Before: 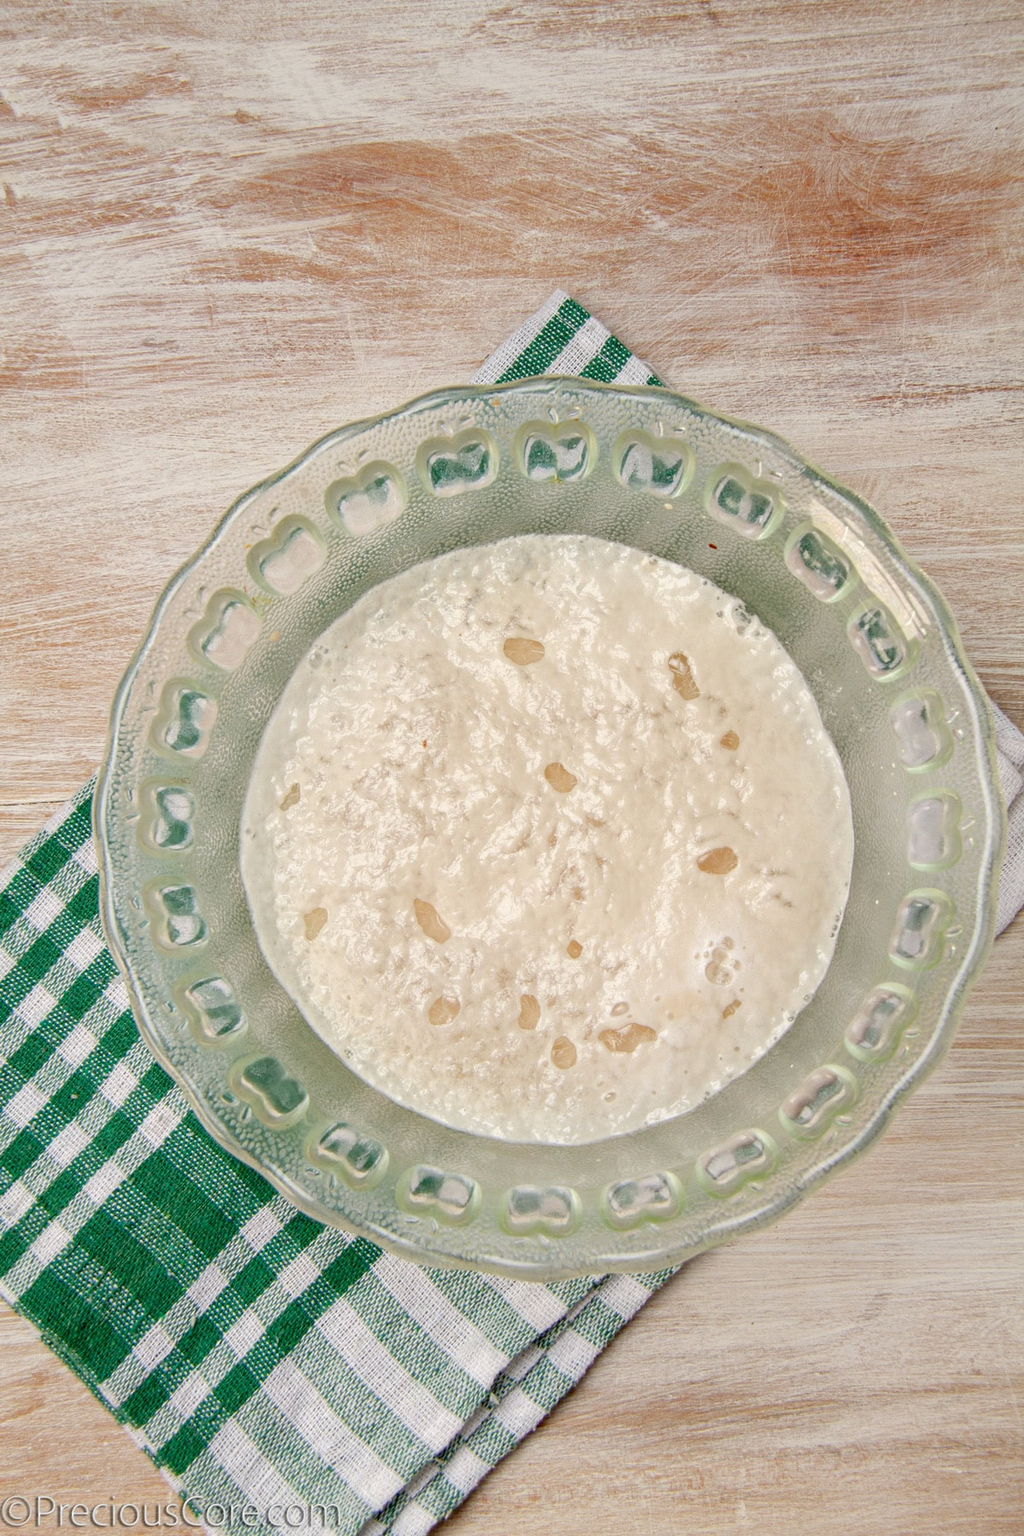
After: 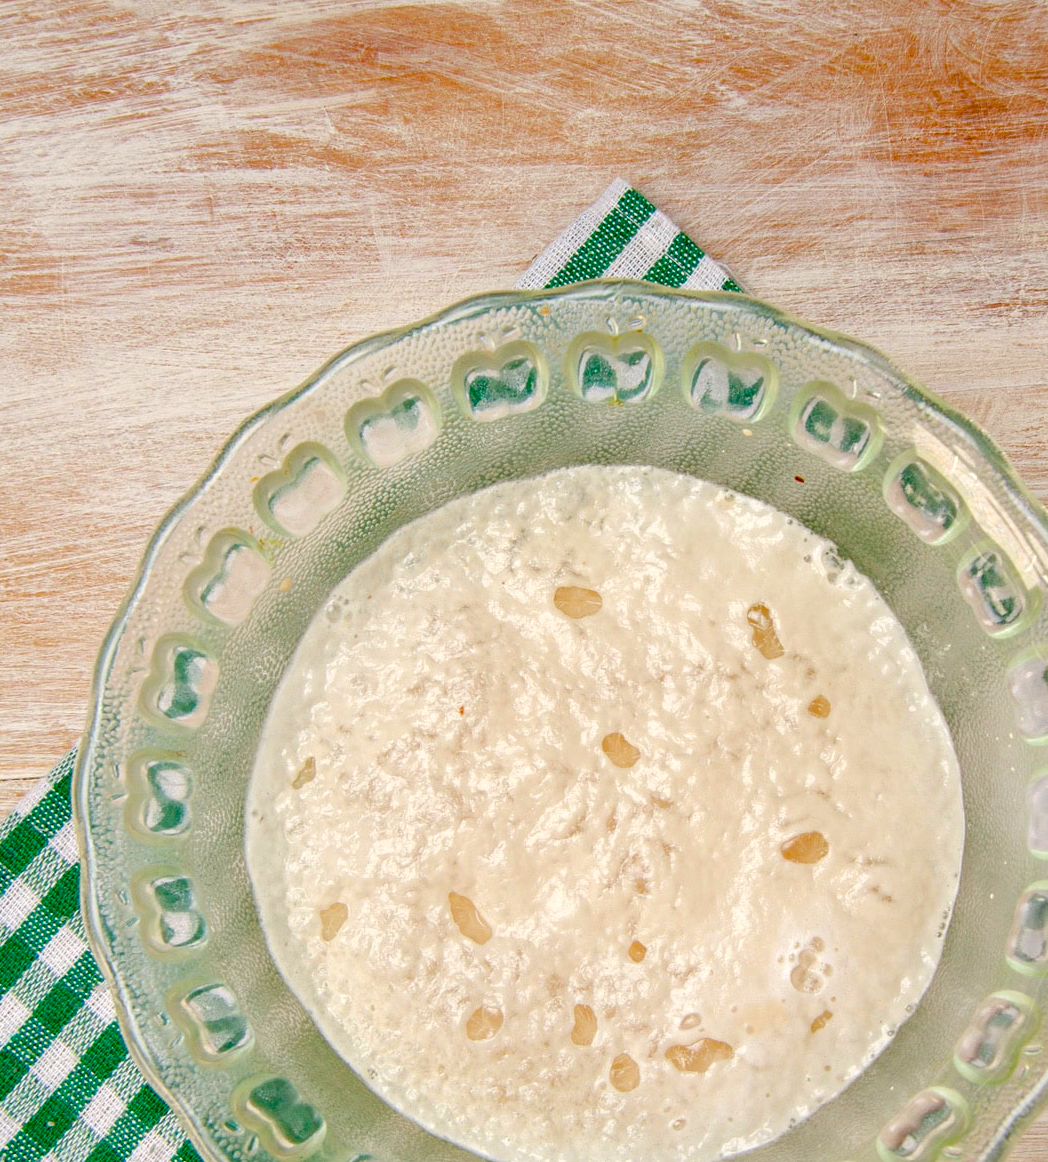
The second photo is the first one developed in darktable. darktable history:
color balance rgb: linear chroma grading › global chroma 18.9%, perceptual saturation grading › global saturation 20%, perceptual saturation grading › highlights -25%, perceptual saturation grading › shadows 50%, global vibrance 18.93%
crop: left 3.015%, top 8.969%, right 9.647%, bottom 26.457%
exposure: black level correction 0.001, exposure 0.14 EV, compensate highlight preservation false
